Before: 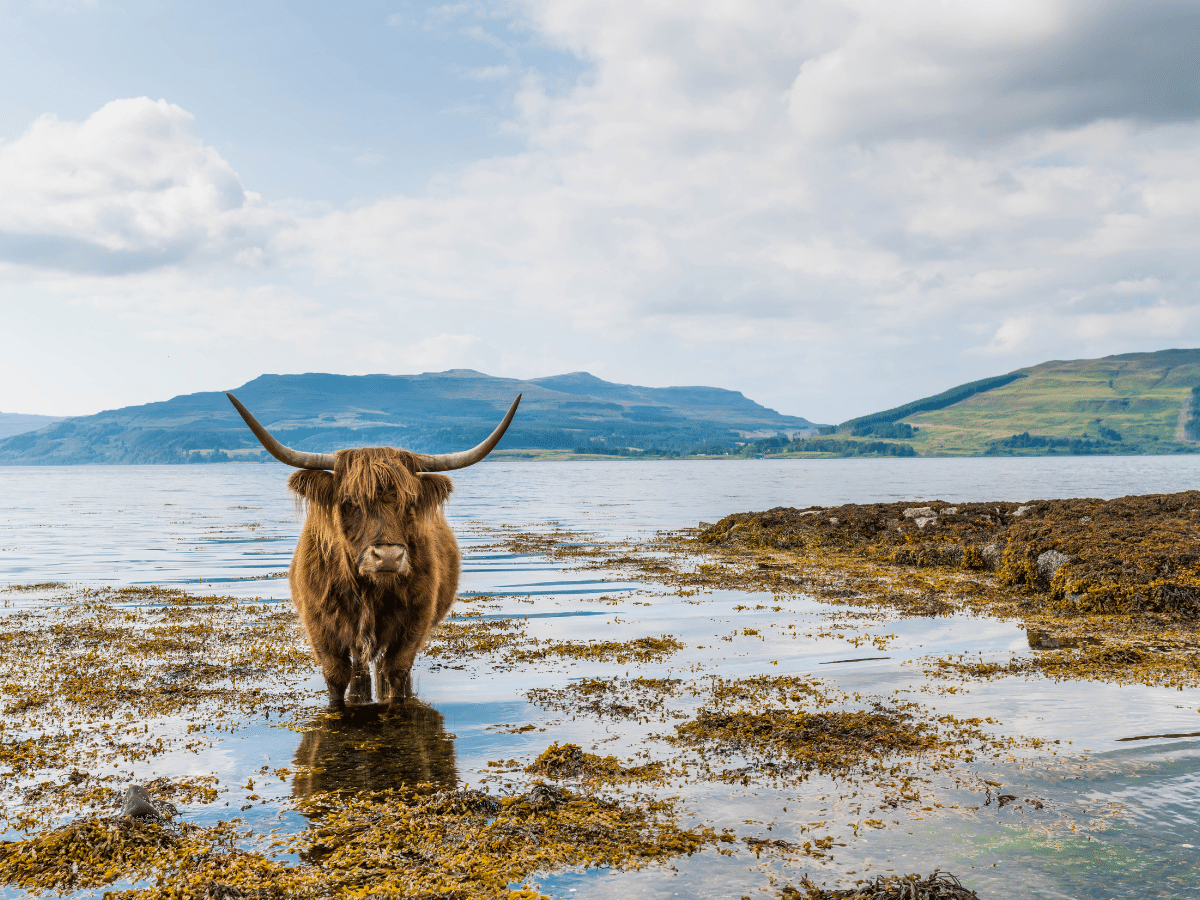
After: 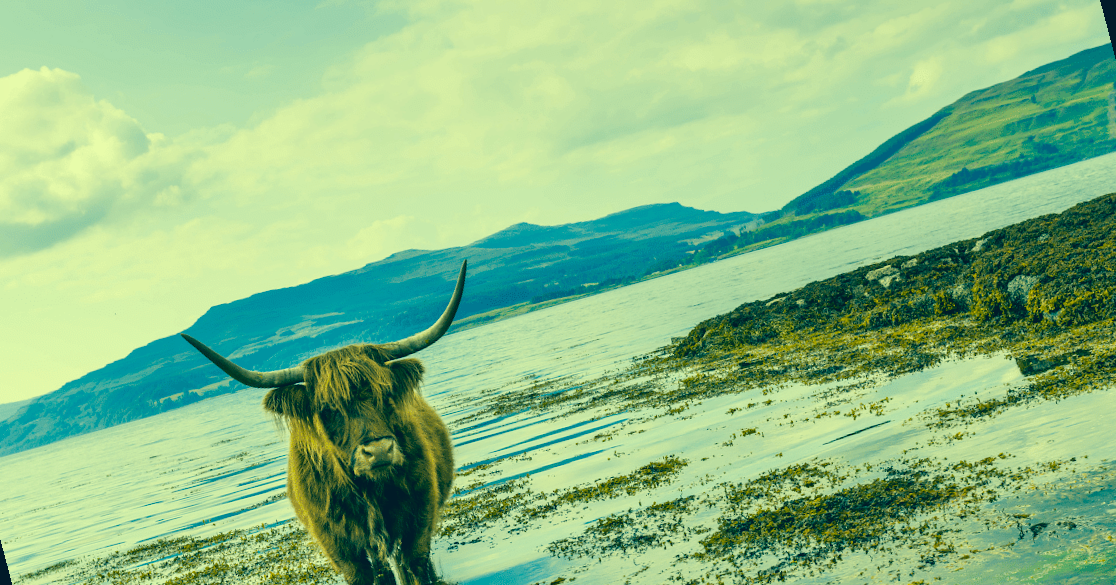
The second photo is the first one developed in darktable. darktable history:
local contrast: mode bilateral grid, contrast 20, coarseness 50, detail 120%, midtone range 0.2
color correction: highlights a* -15.58, highlights b* 40, shadows a* -40, shadows b* -26.18
rotate and perspective: rotation -14.8°, crop left 0.1, crop right 0.903, crop top 0.25, crop bottom 0.748
tone equalizer: on, module defaults
